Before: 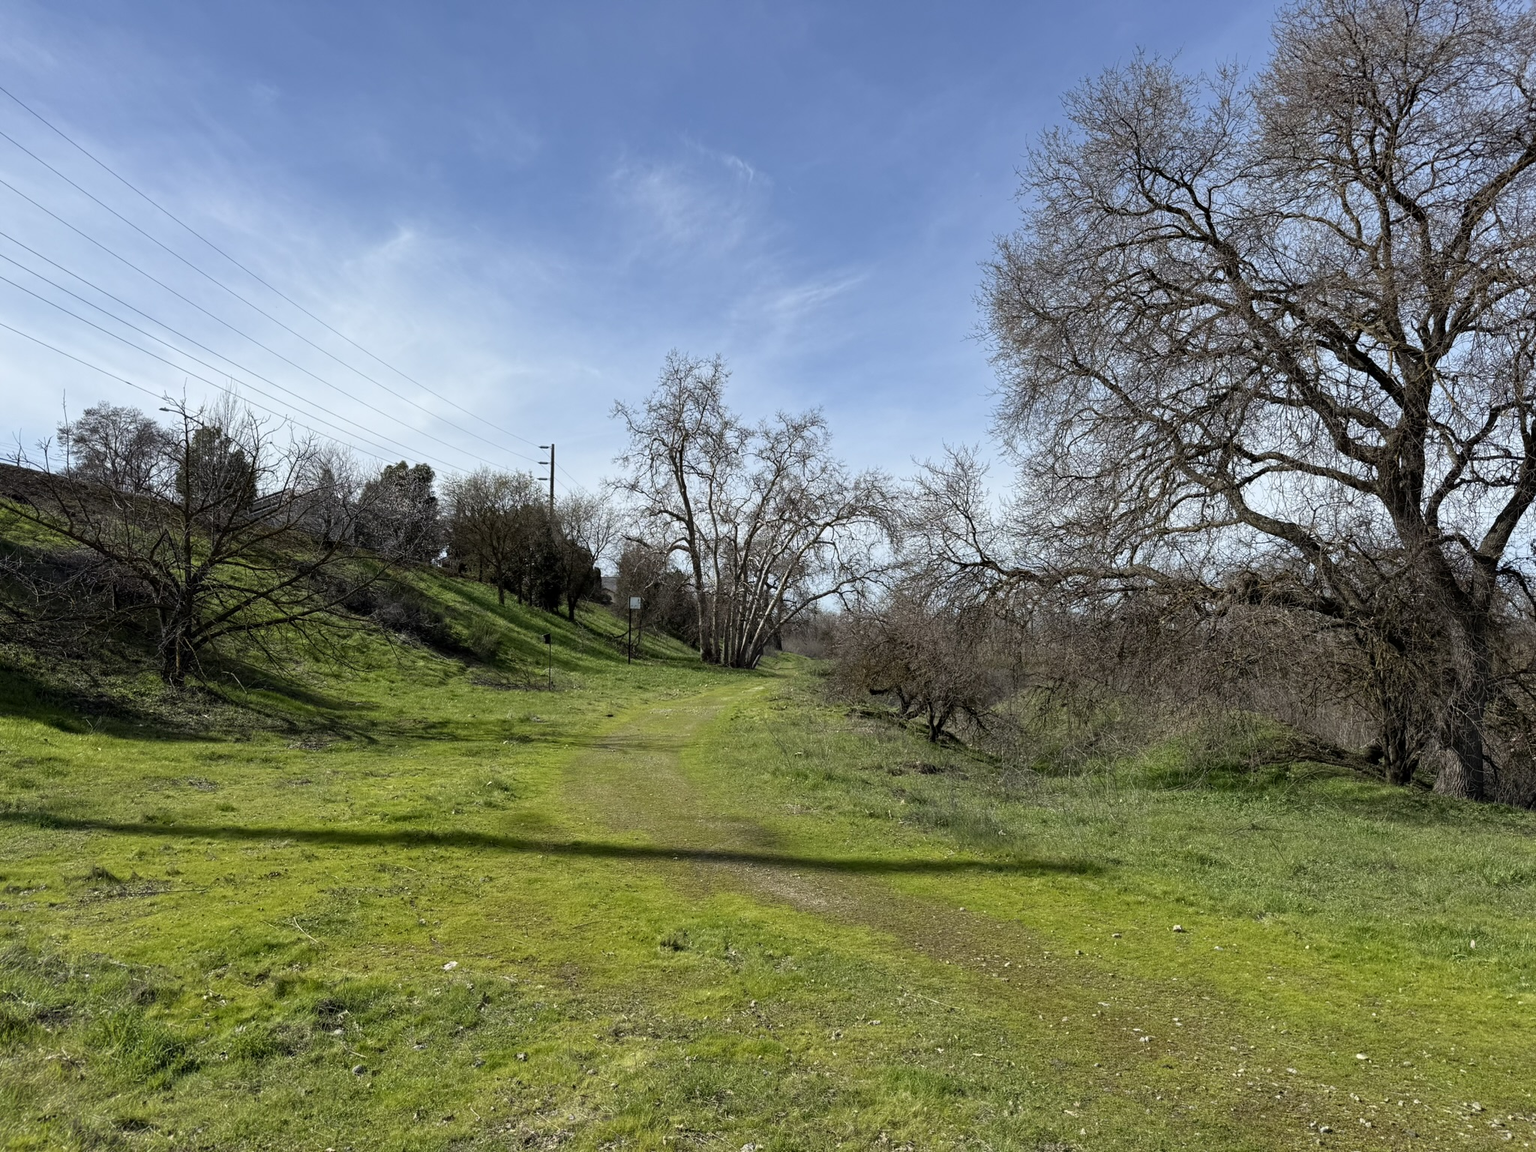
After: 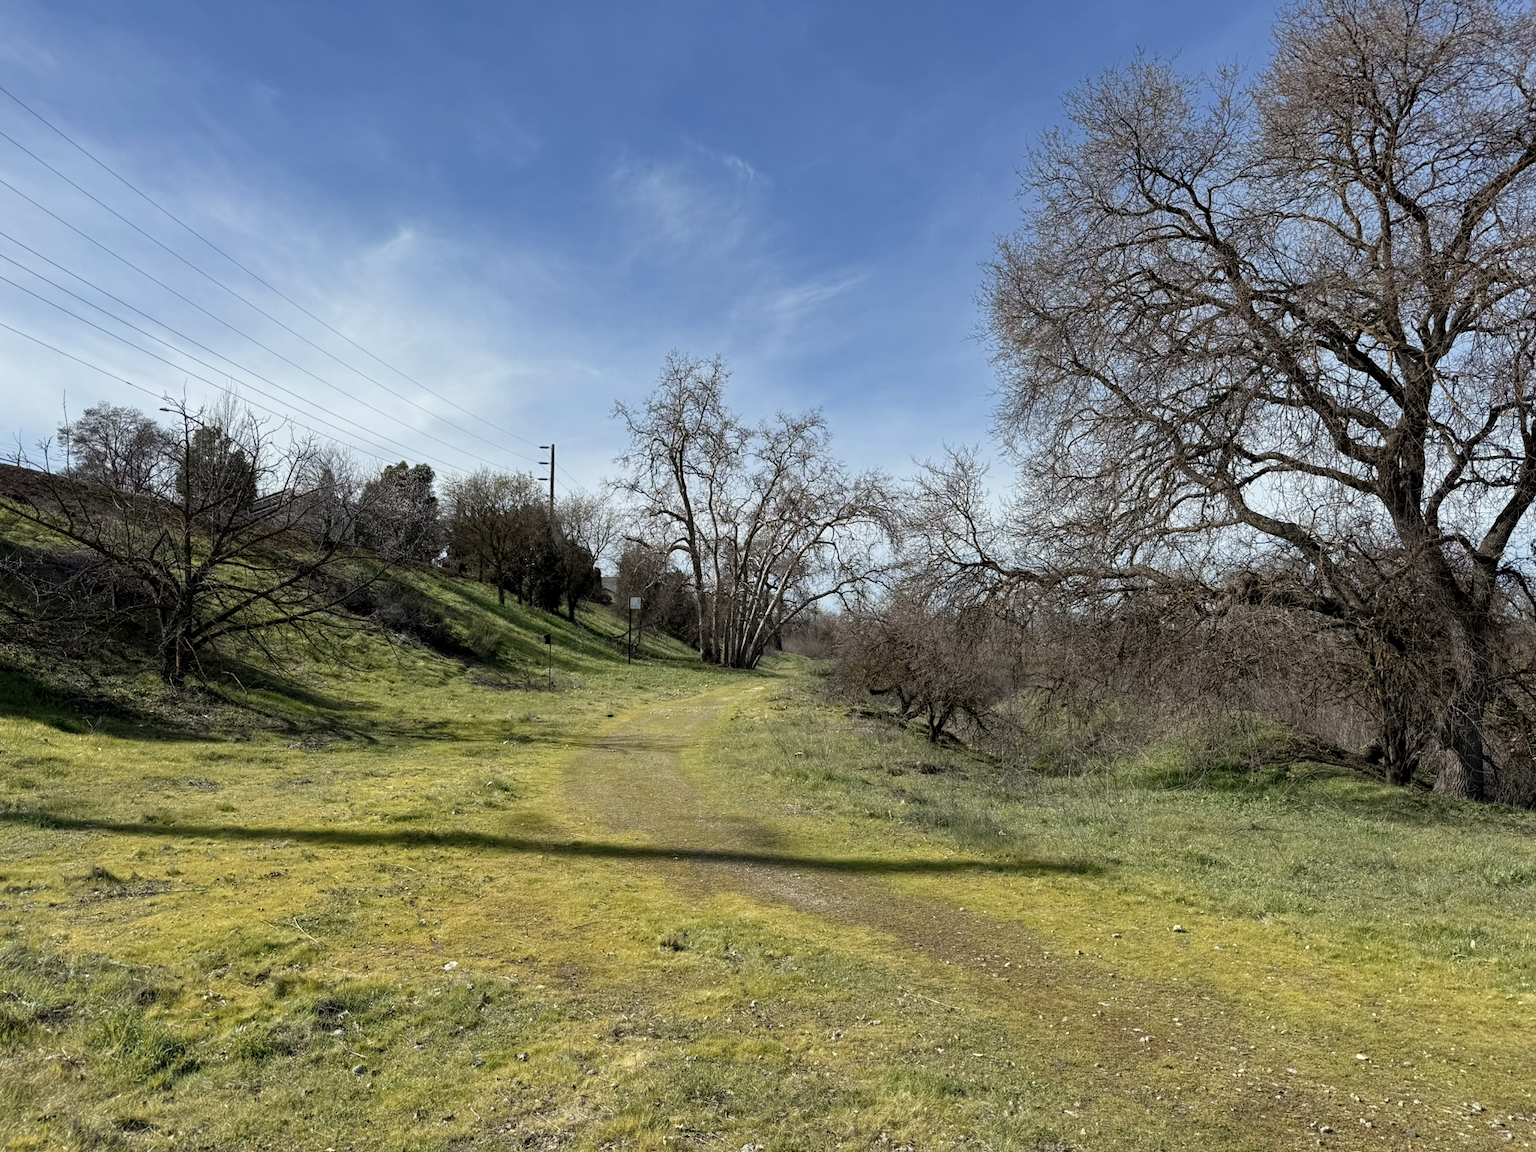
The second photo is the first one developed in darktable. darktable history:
white balance: red 1.009, blue 0.985
color zones: curves: ch0 [(0, 0.473) (0.001, 0.473) (0.226, 0.548) (0.4, 0.589) (0.525, 0.54) (0.728, 0.403) (0.999, 0.473) (1, 0.473)]; ch1 [(0, 0.619) (0.001, 0.619) (0.234, 0.388) (0.4, 0.372) (0.528, 0.422) (0.732, 0.53) (0.999, 0.619) (1, 0.619)]; ch2 [(0, 0.547) (0.001, 0.547) (0.226, 0.45) (0.4, 0.525) (0.525, 0.585) (0.8, 0.511) (0.999, 0.547) (1, 0.547)]
exposure: black level correction 0.001, compensate highlight preservation false
